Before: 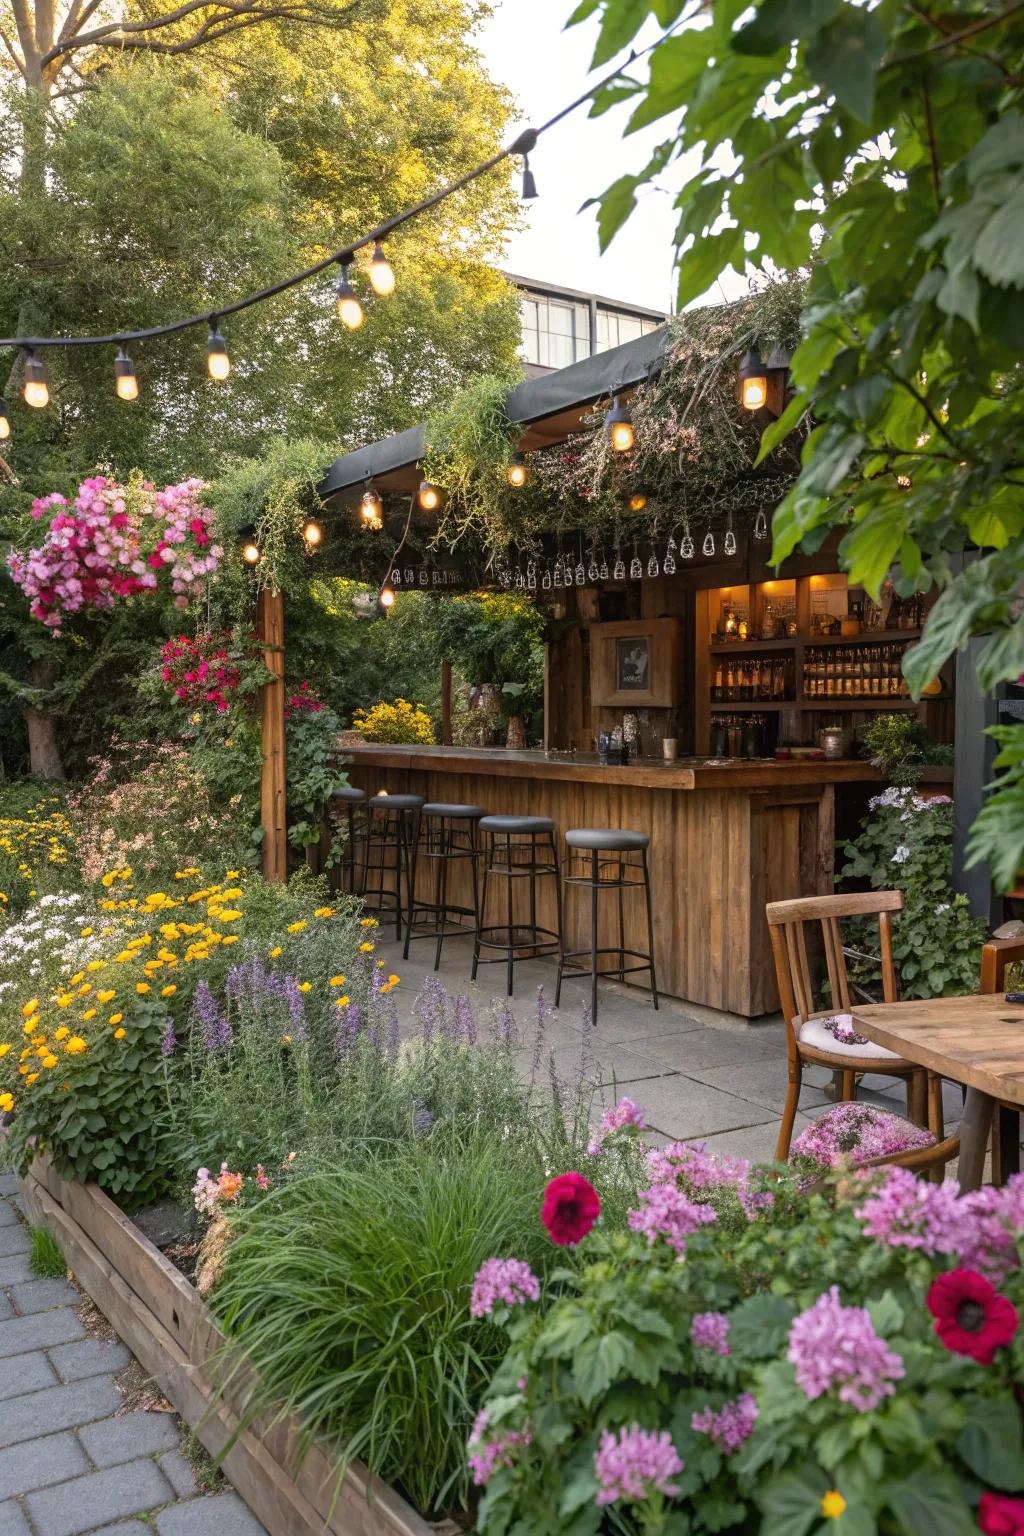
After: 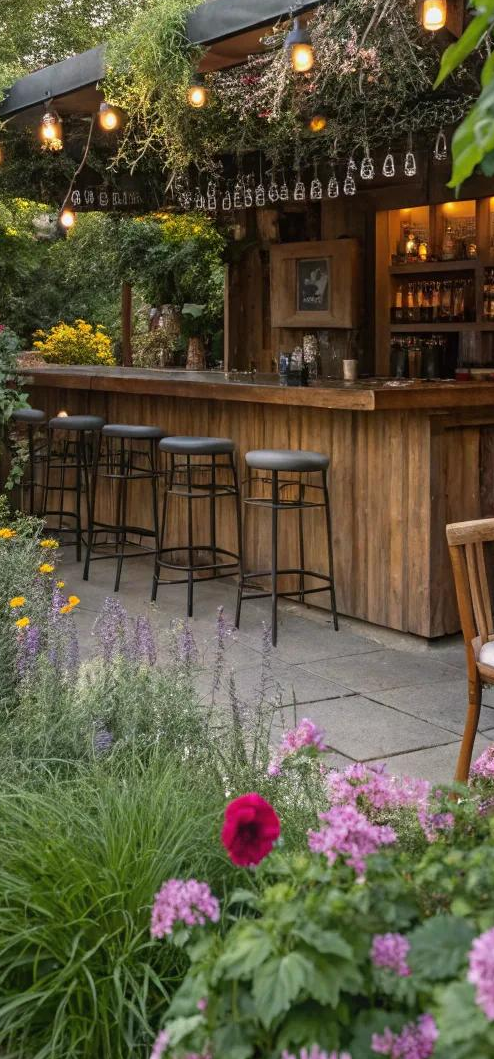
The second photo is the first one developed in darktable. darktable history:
crop: left 31.345%, top 24.71%, right 20.402%, bottom 6.307%
